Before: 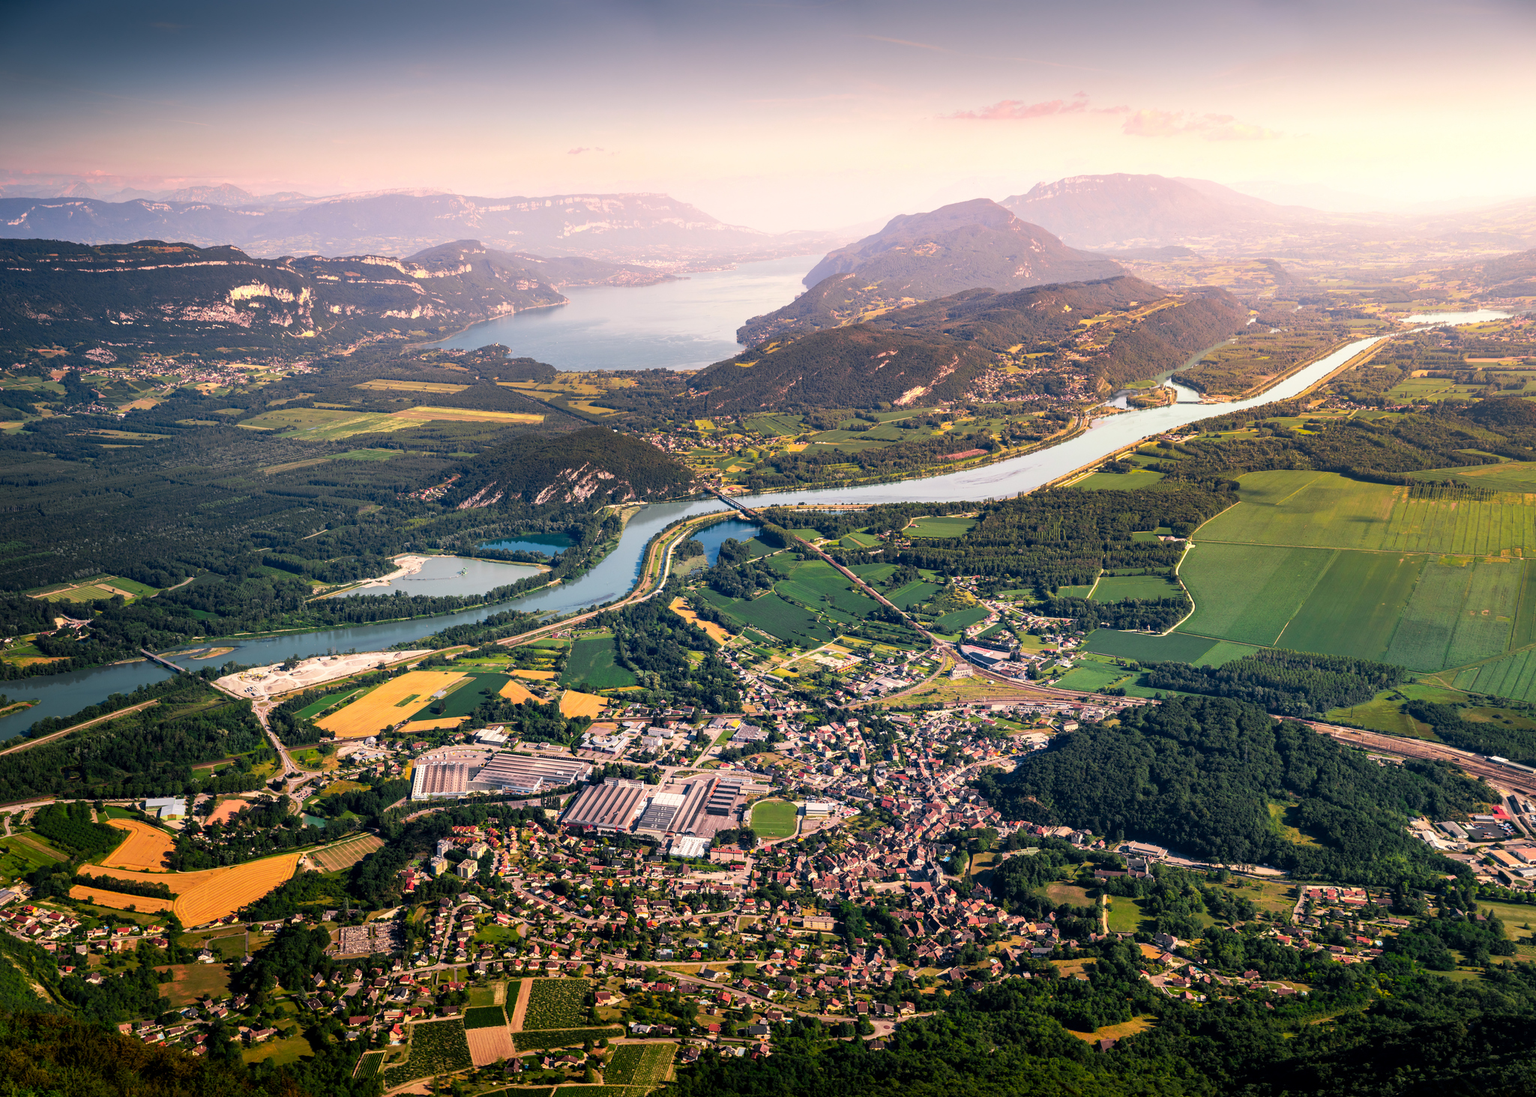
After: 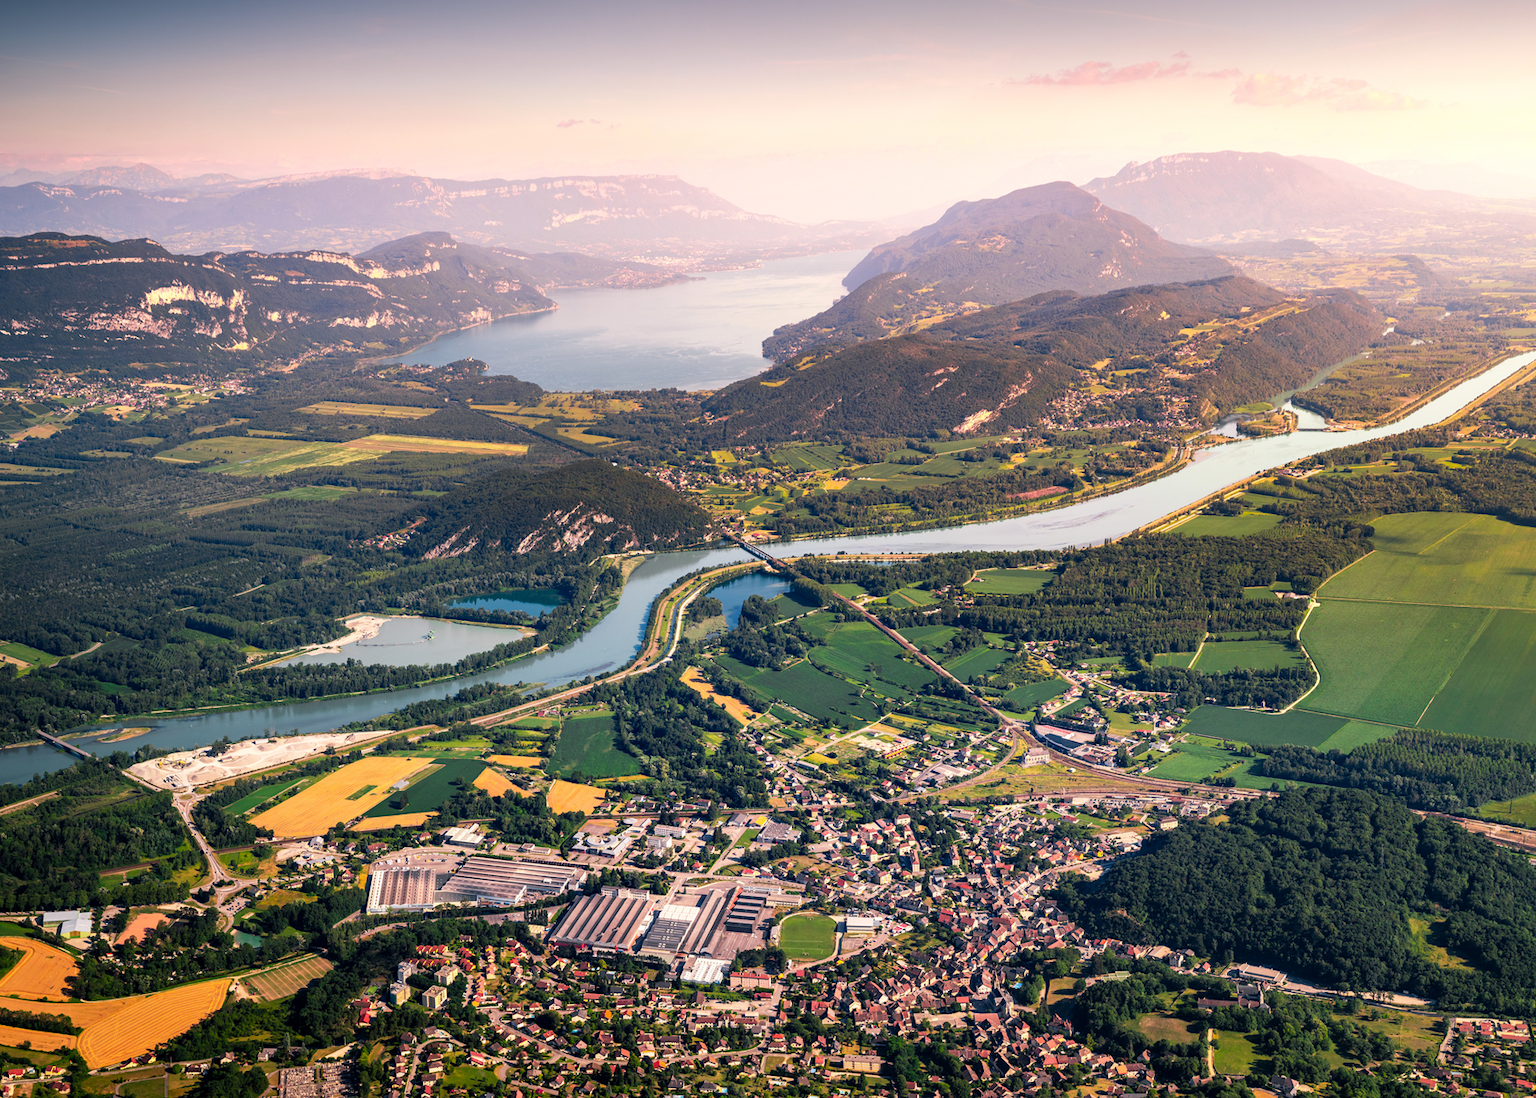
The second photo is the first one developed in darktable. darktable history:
white balance: emerald 1
crop and rotate: left 7.196%, top 4.574%, right 10.605%, bottom 13.178%
